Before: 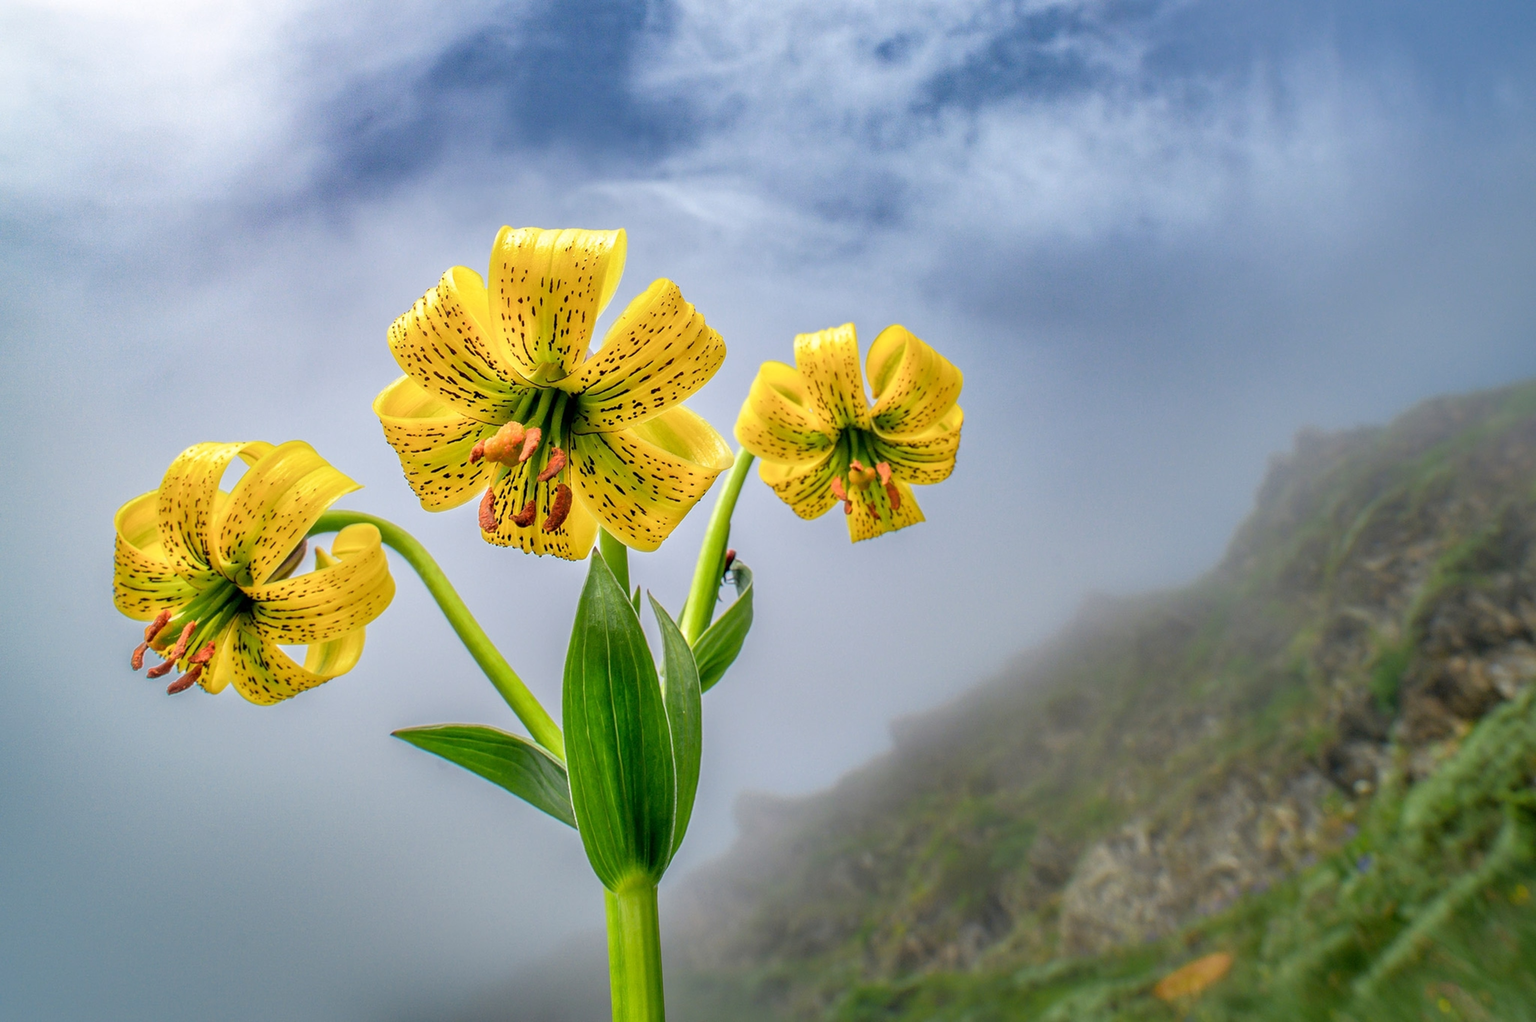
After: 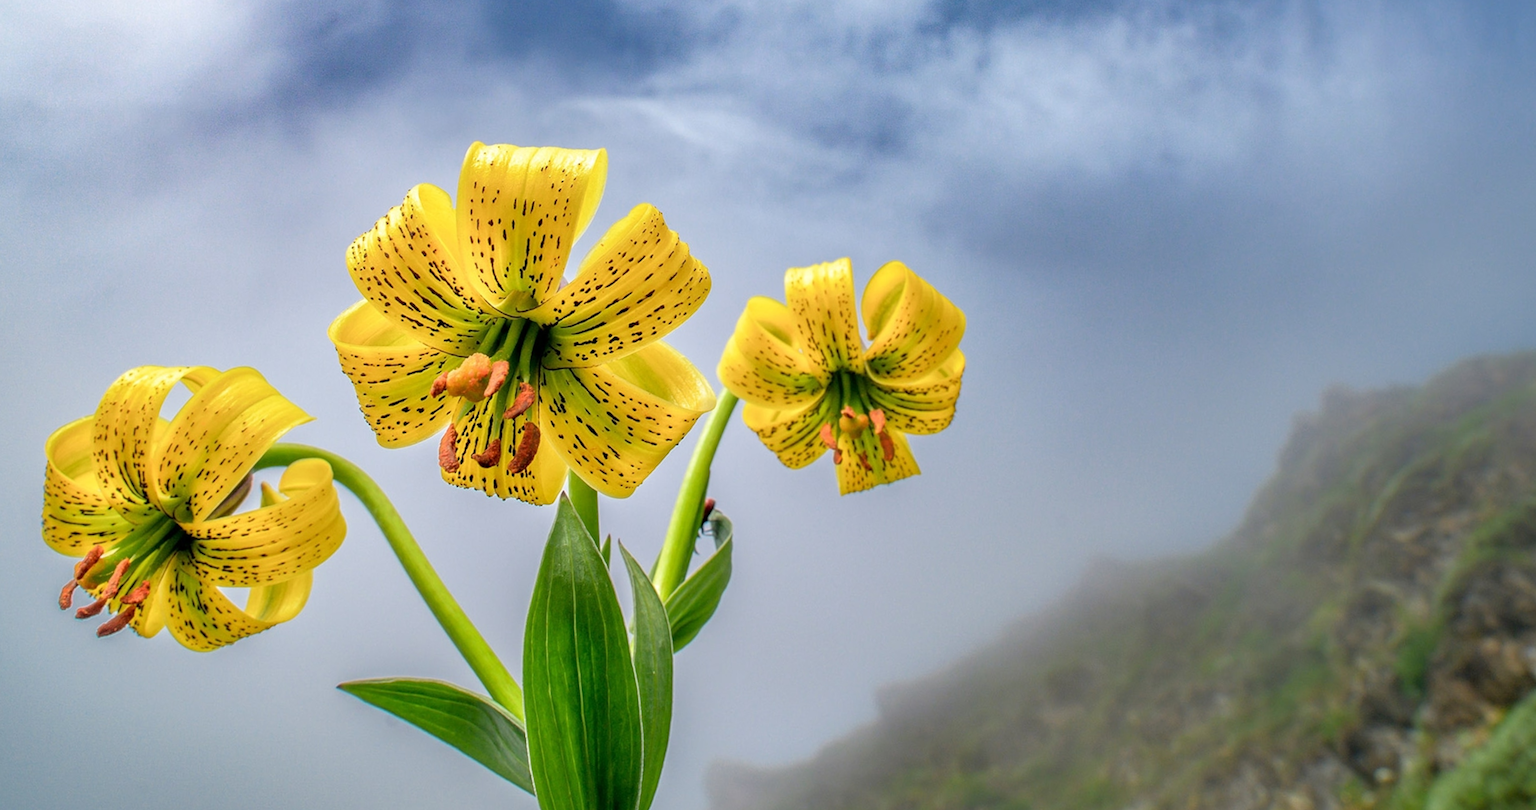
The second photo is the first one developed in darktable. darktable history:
crop: left 5.596%, top 10.314%, right 3.534%, bottom 19.395%
rotate and perspective: rotation 1.72°, automatic cropping off
